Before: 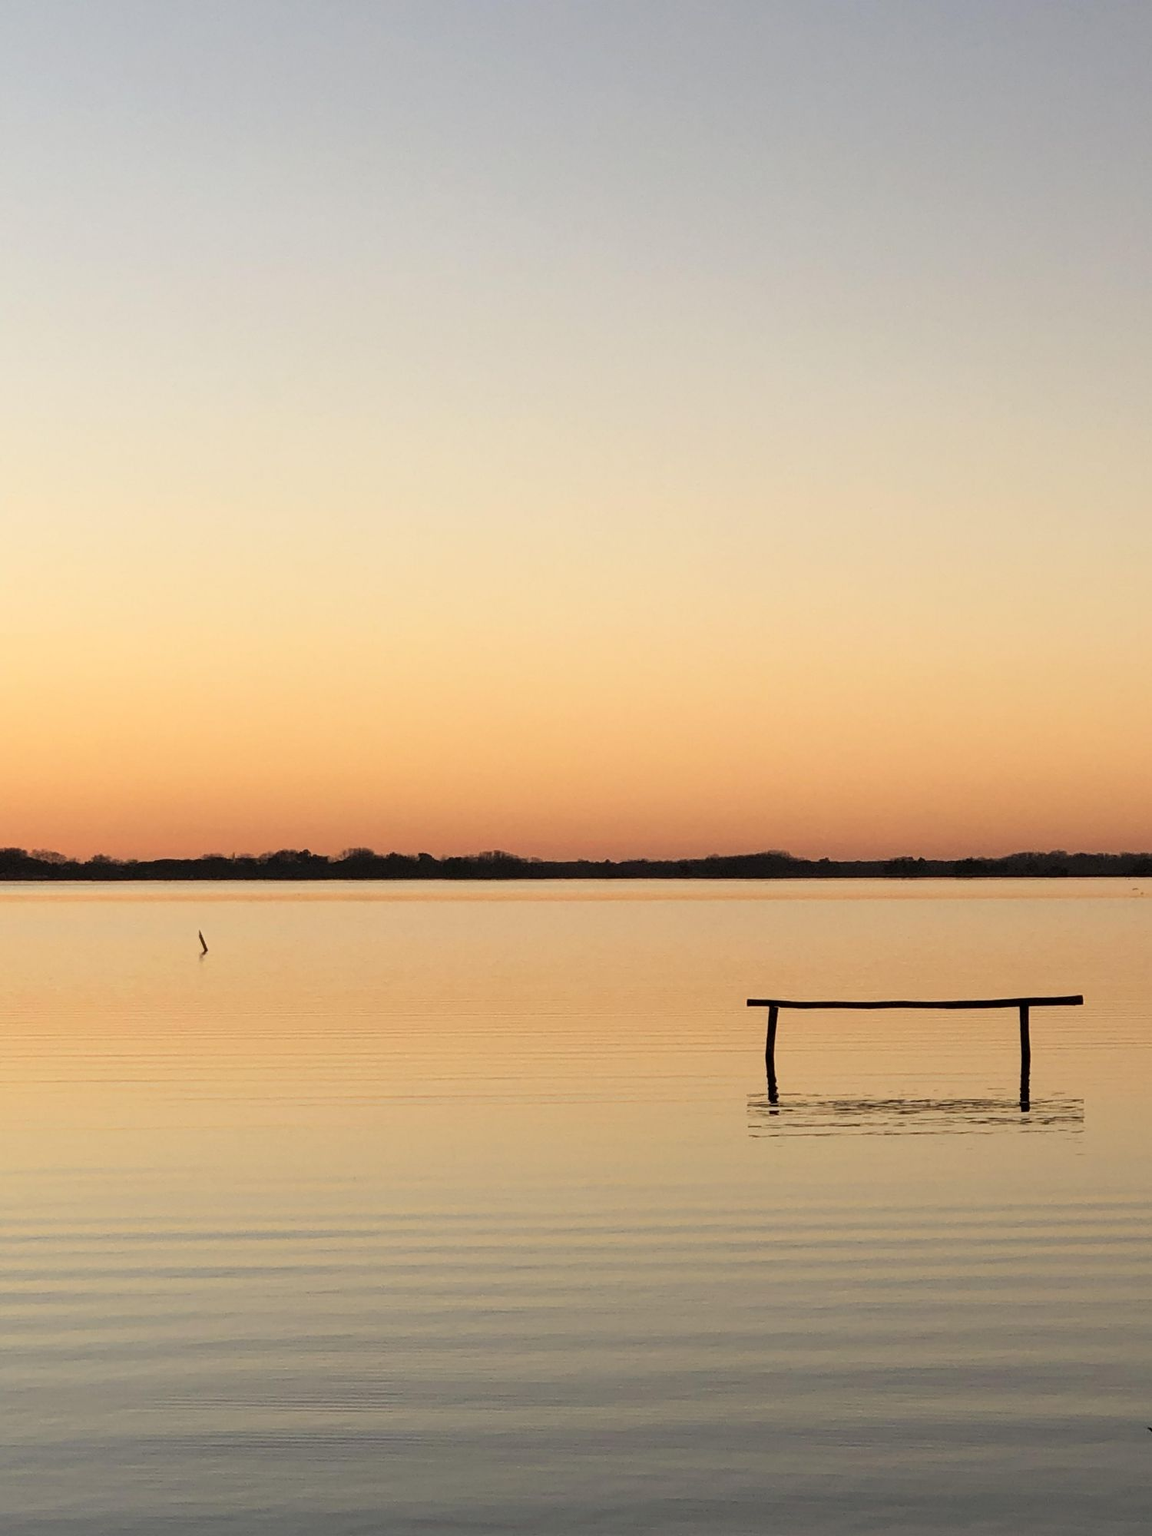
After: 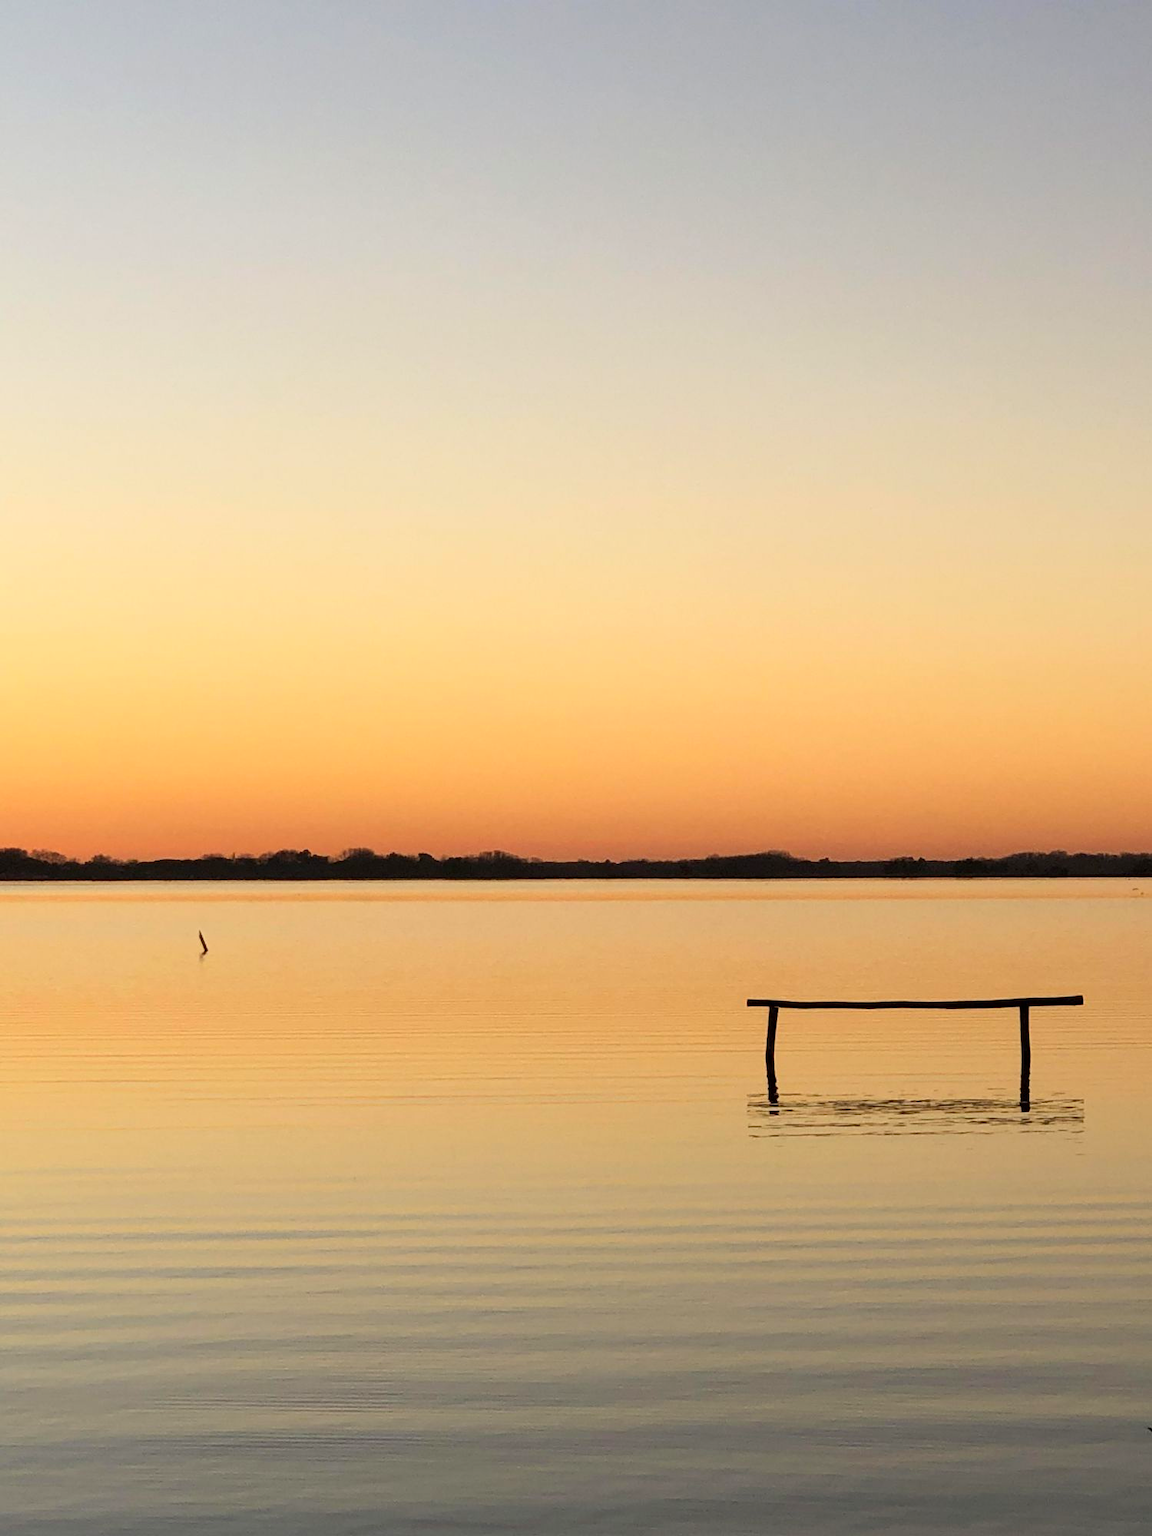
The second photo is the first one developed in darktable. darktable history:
contrast brightness saturation: contrast 0.095, saturation 0.28
